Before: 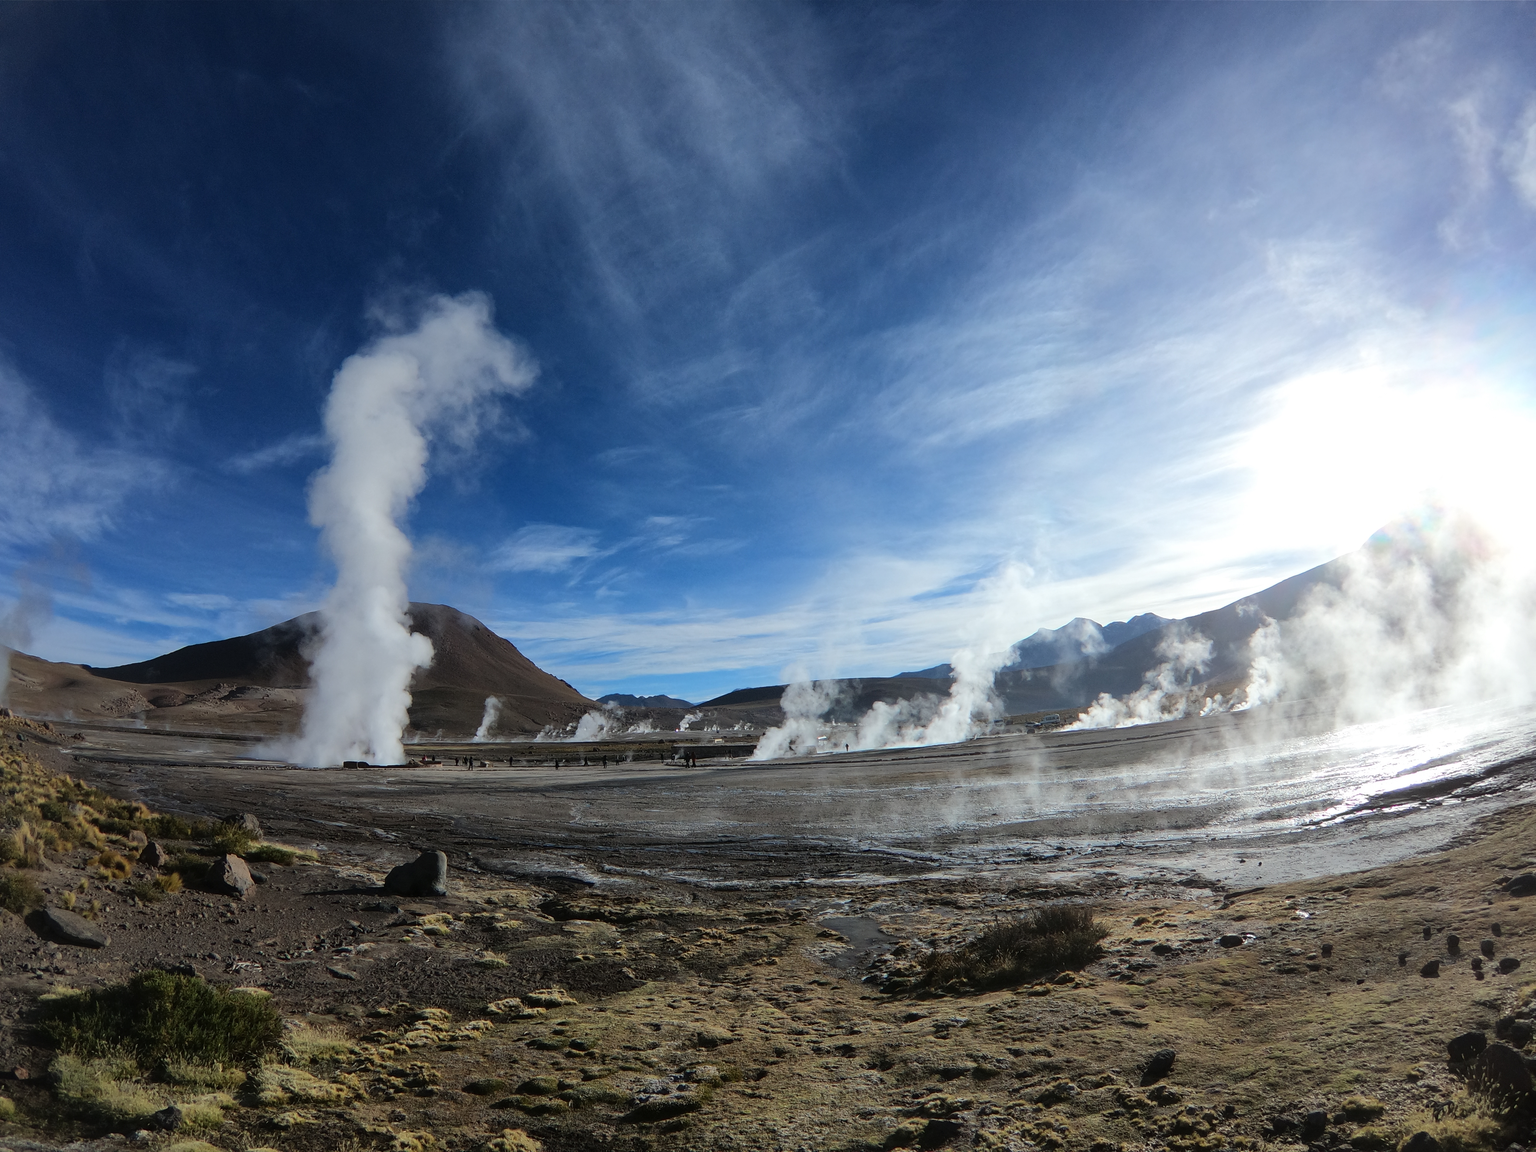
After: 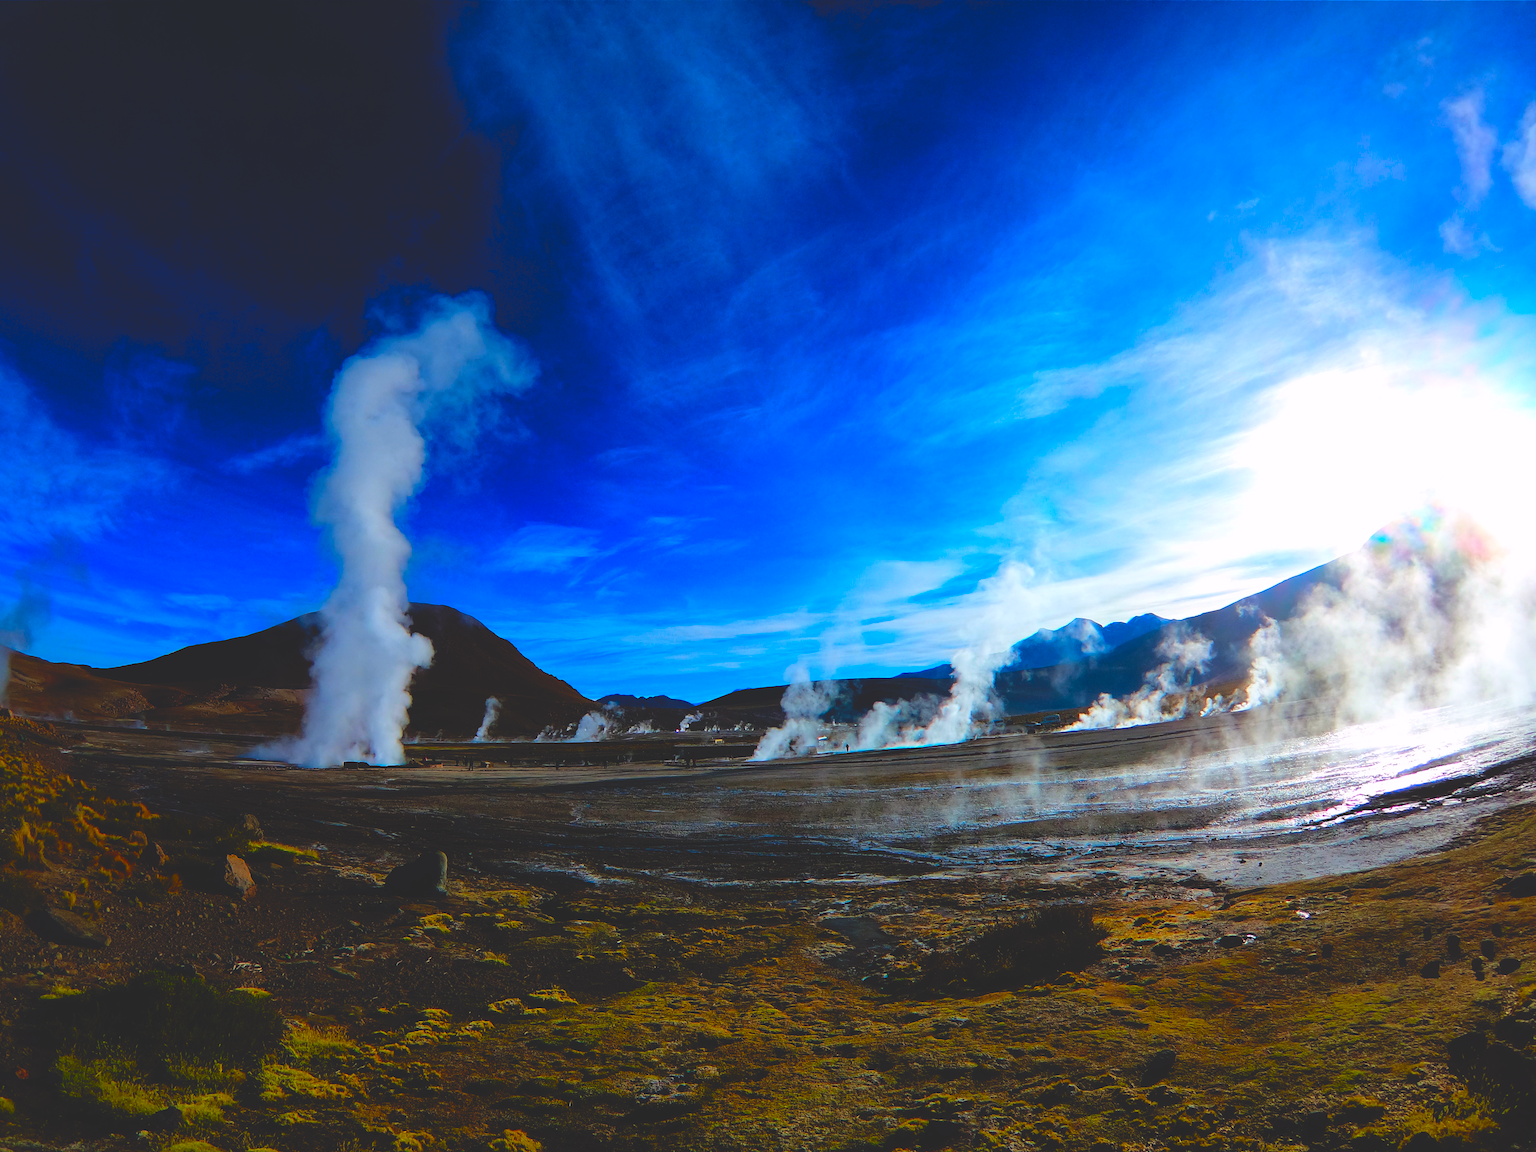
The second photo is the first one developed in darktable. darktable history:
velvia: strength 17%
color correction: highlights a* 1.59, highlights b* -1.7, saturation 2.48
vibrance: vibrance 22%
base curve: curves: ch0 [(0, 0.02) (0.083, 0.036) (1, 1)], preserve colors none
